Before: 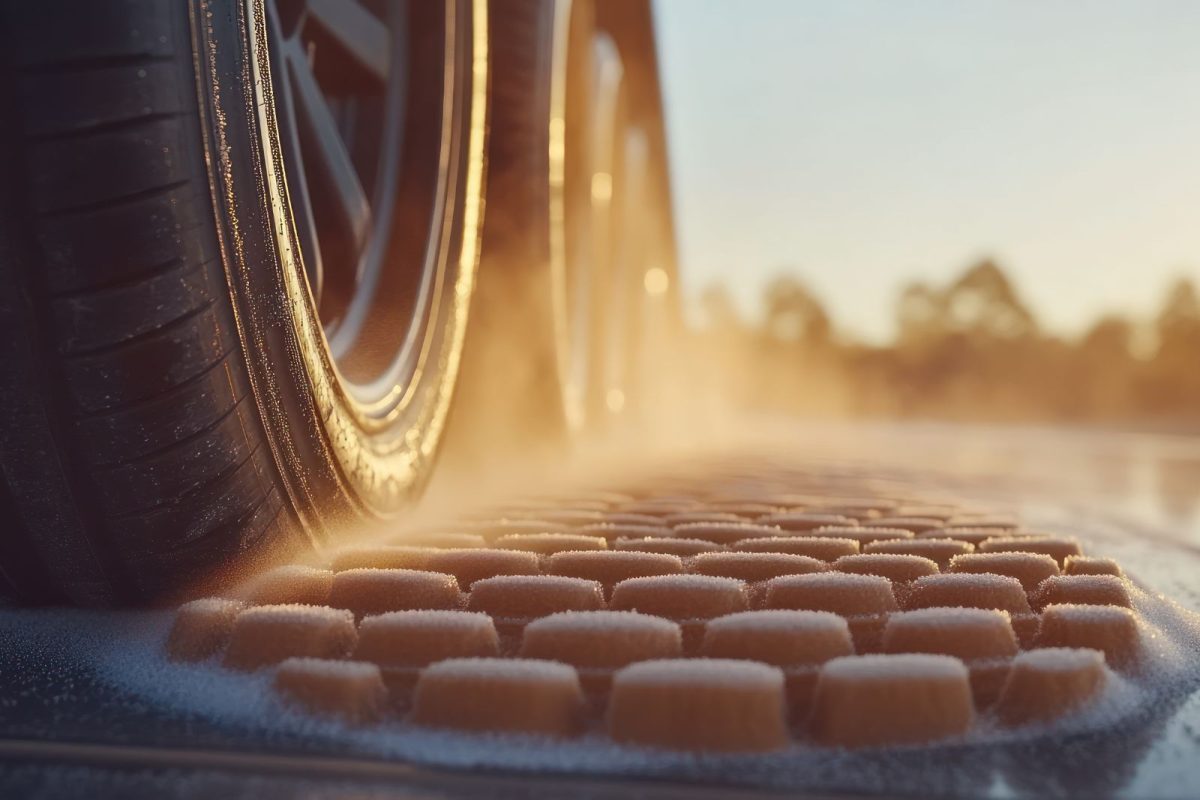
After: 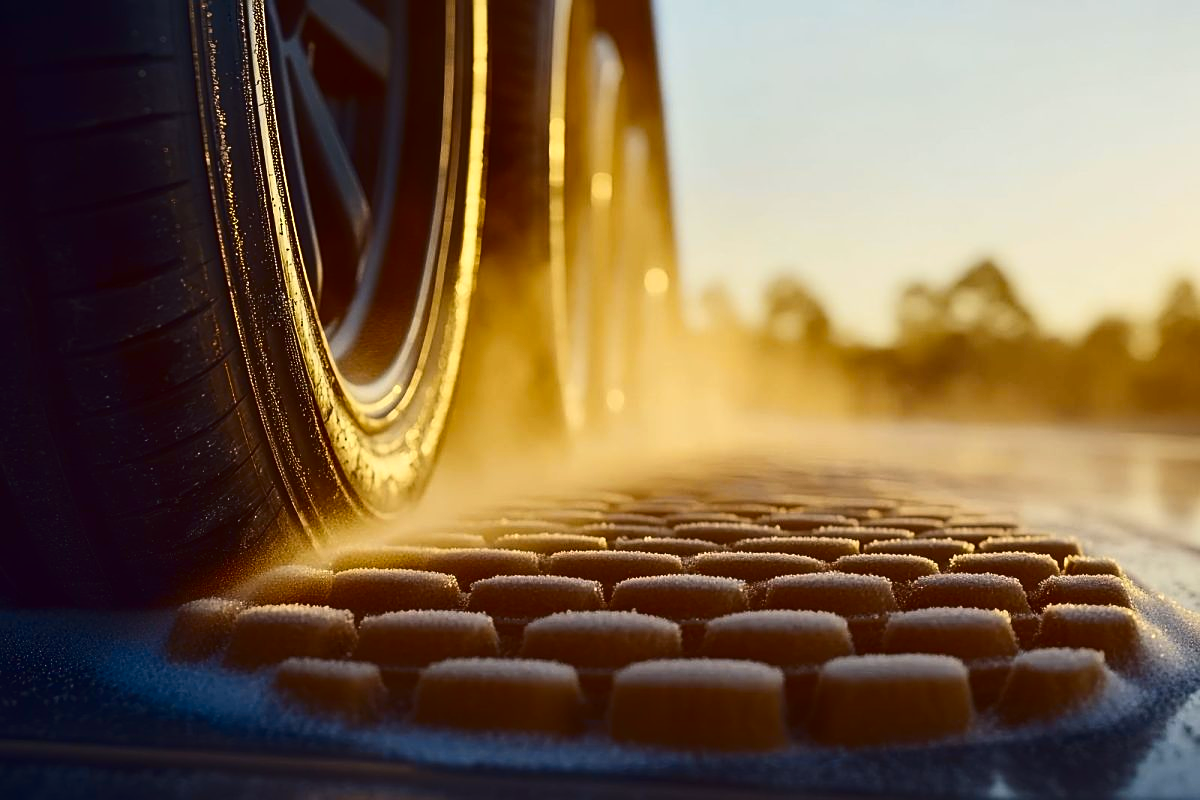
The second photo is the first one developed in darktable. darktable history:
color contrast: green-magenta contrast 0.85, blue-yellow contrast 1.25, unbound 0
sharpen: on, module defaults
contrast brightness saturation: contrast 0.22, brightness -0.19, saturation 0.24
